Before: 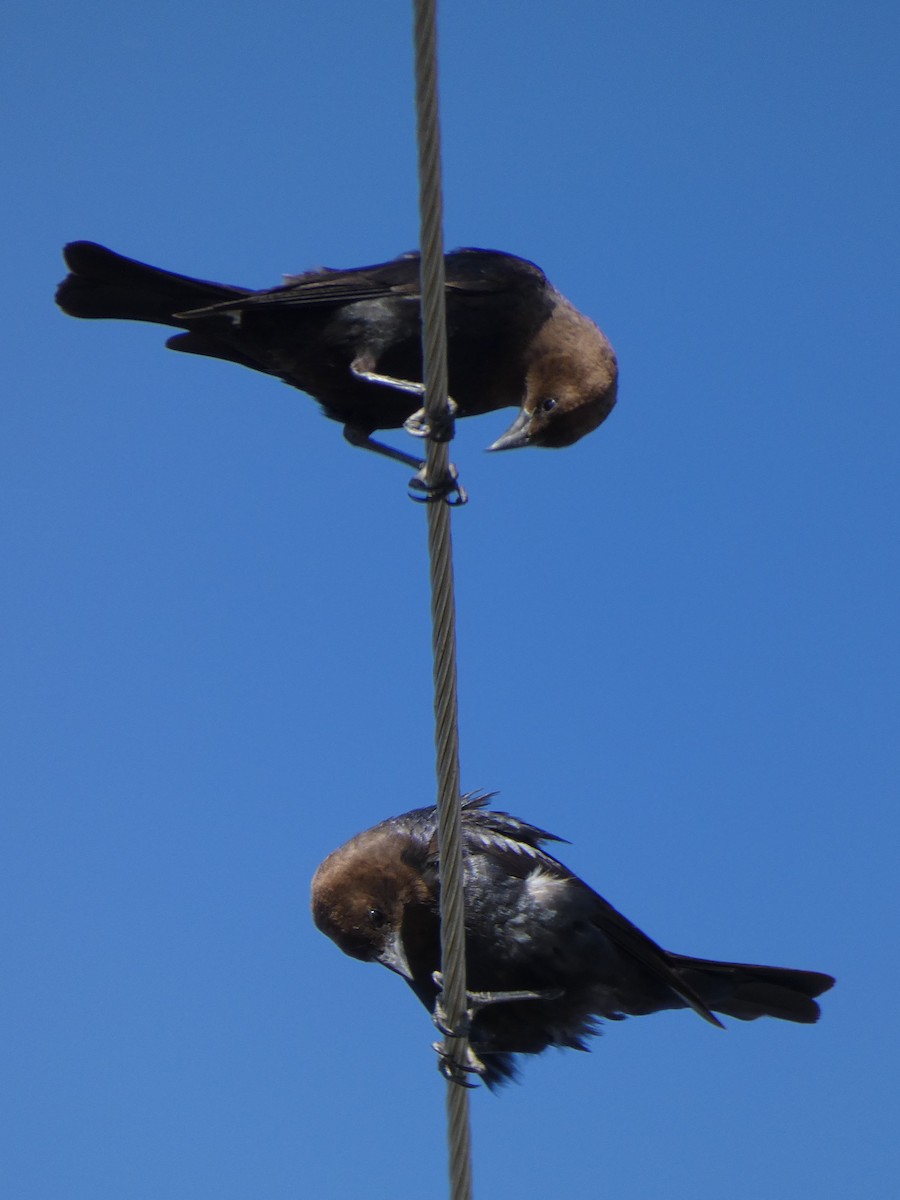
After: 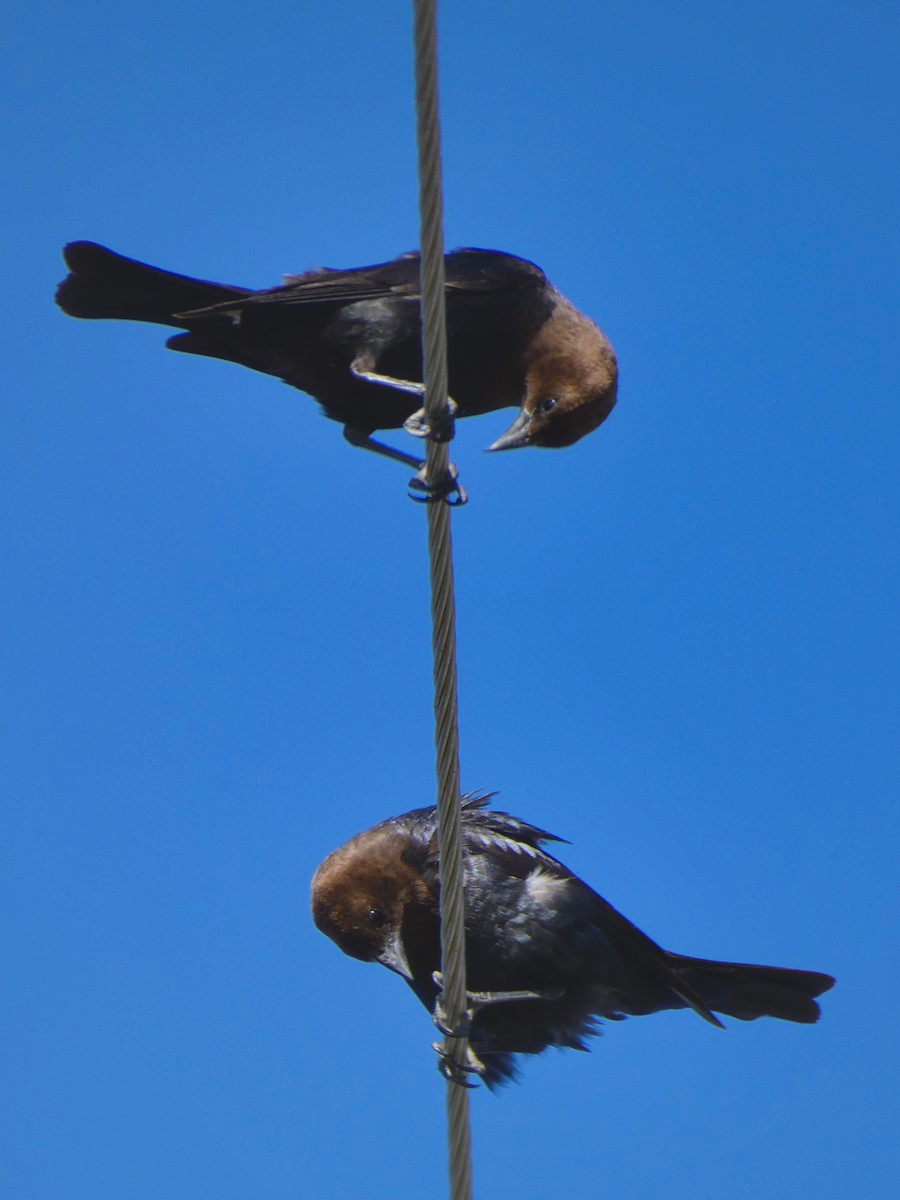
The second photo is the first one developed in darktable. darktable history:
shadows and highlights: on, module defaults
contrast brightness saturation: contrast -0.195, saturation 0.185
local contrast: mode bilateral grid, contrast 20, coarseness 99, detail 150%, midtone range 0.2
